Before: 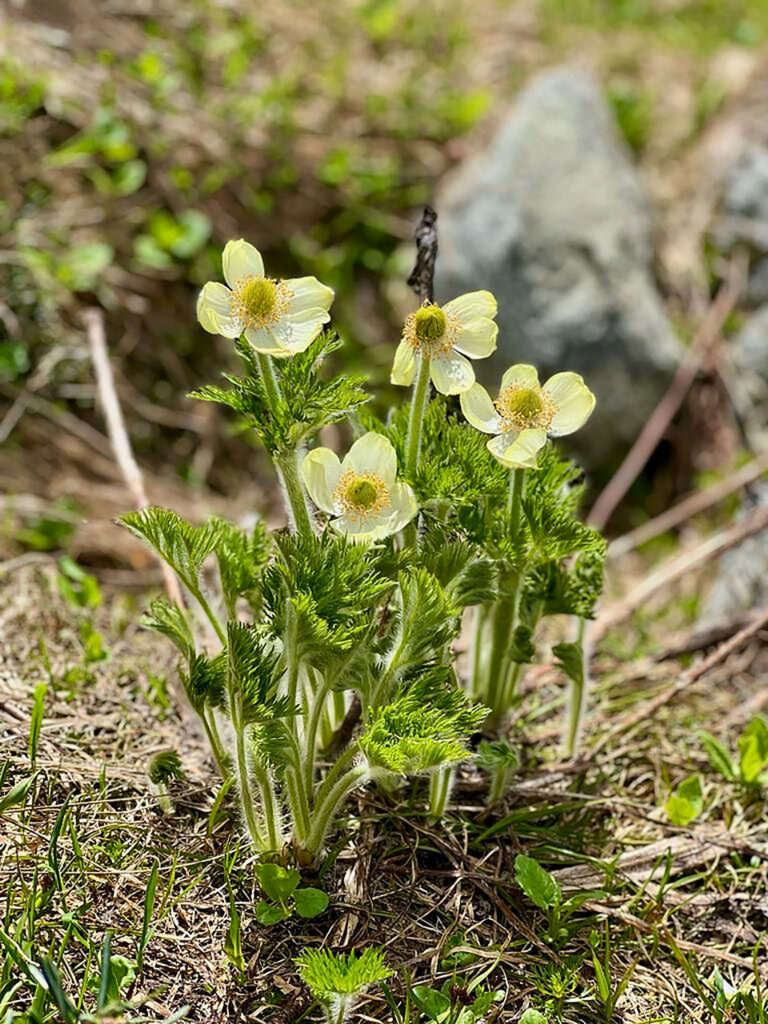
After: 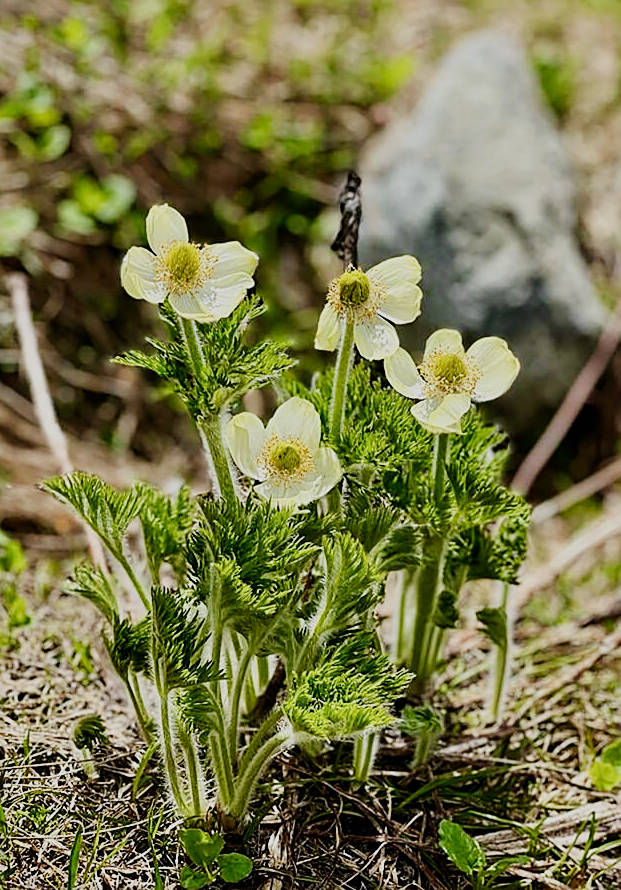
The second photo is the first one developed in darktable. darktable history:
sigmoid: skew -0.2, preserve hue 0%, red attenuation 0.1, red rotation 0.035, green attenuation 0.1, green rotation -0.017, blue attenuation 0.15, blue rotation -0.052, base primaries Rec2020
crop: left 9.929%, top 3.475%, right 9.188%, bottom 9.529%
sharpen: on, module defaults
